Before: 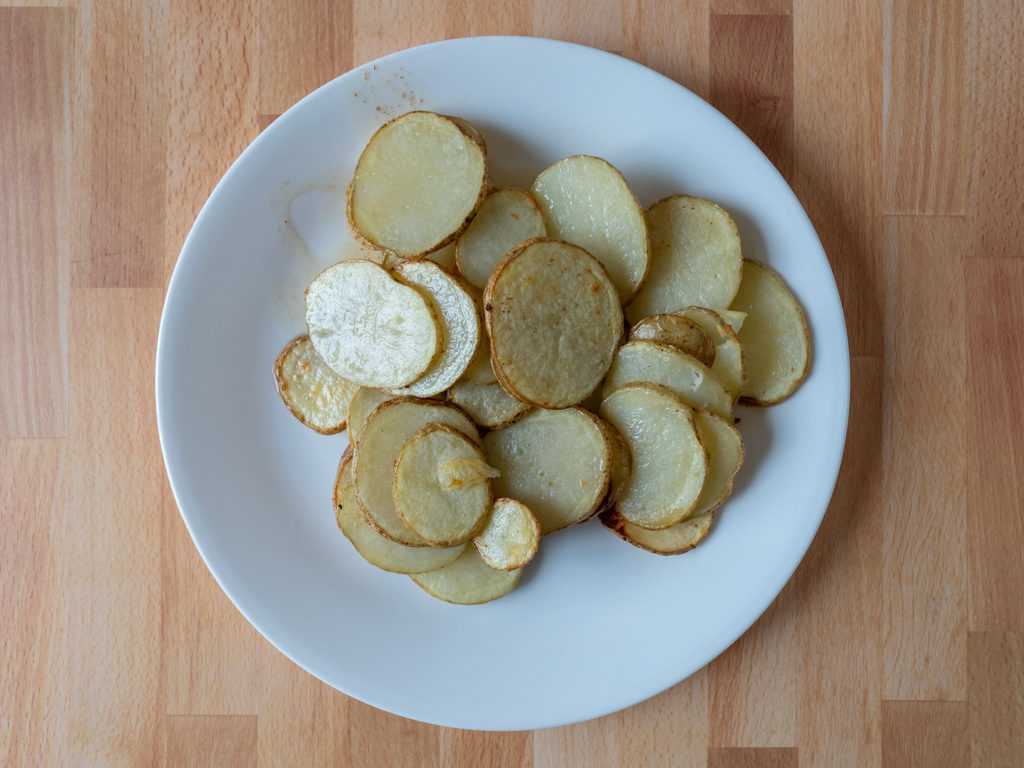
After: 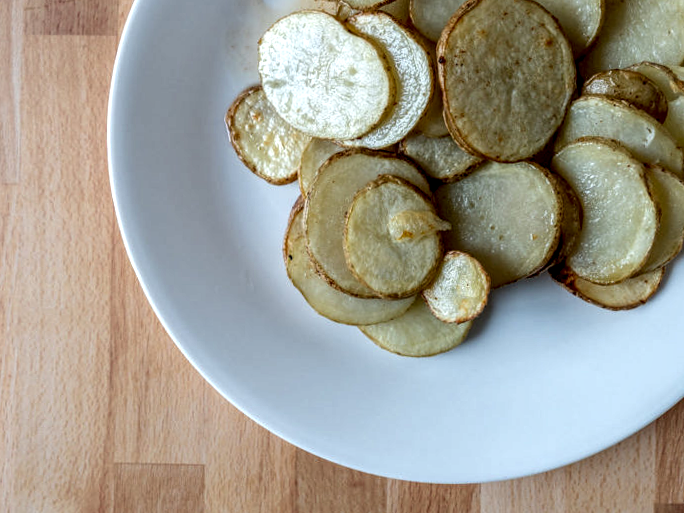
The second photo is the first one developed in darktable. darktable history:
crop and rotate: angle -0.82°, left 3.85%, top 31.828%, right 27.992%
local contrast: highlights 0%, shadows 0%, detail 182%
